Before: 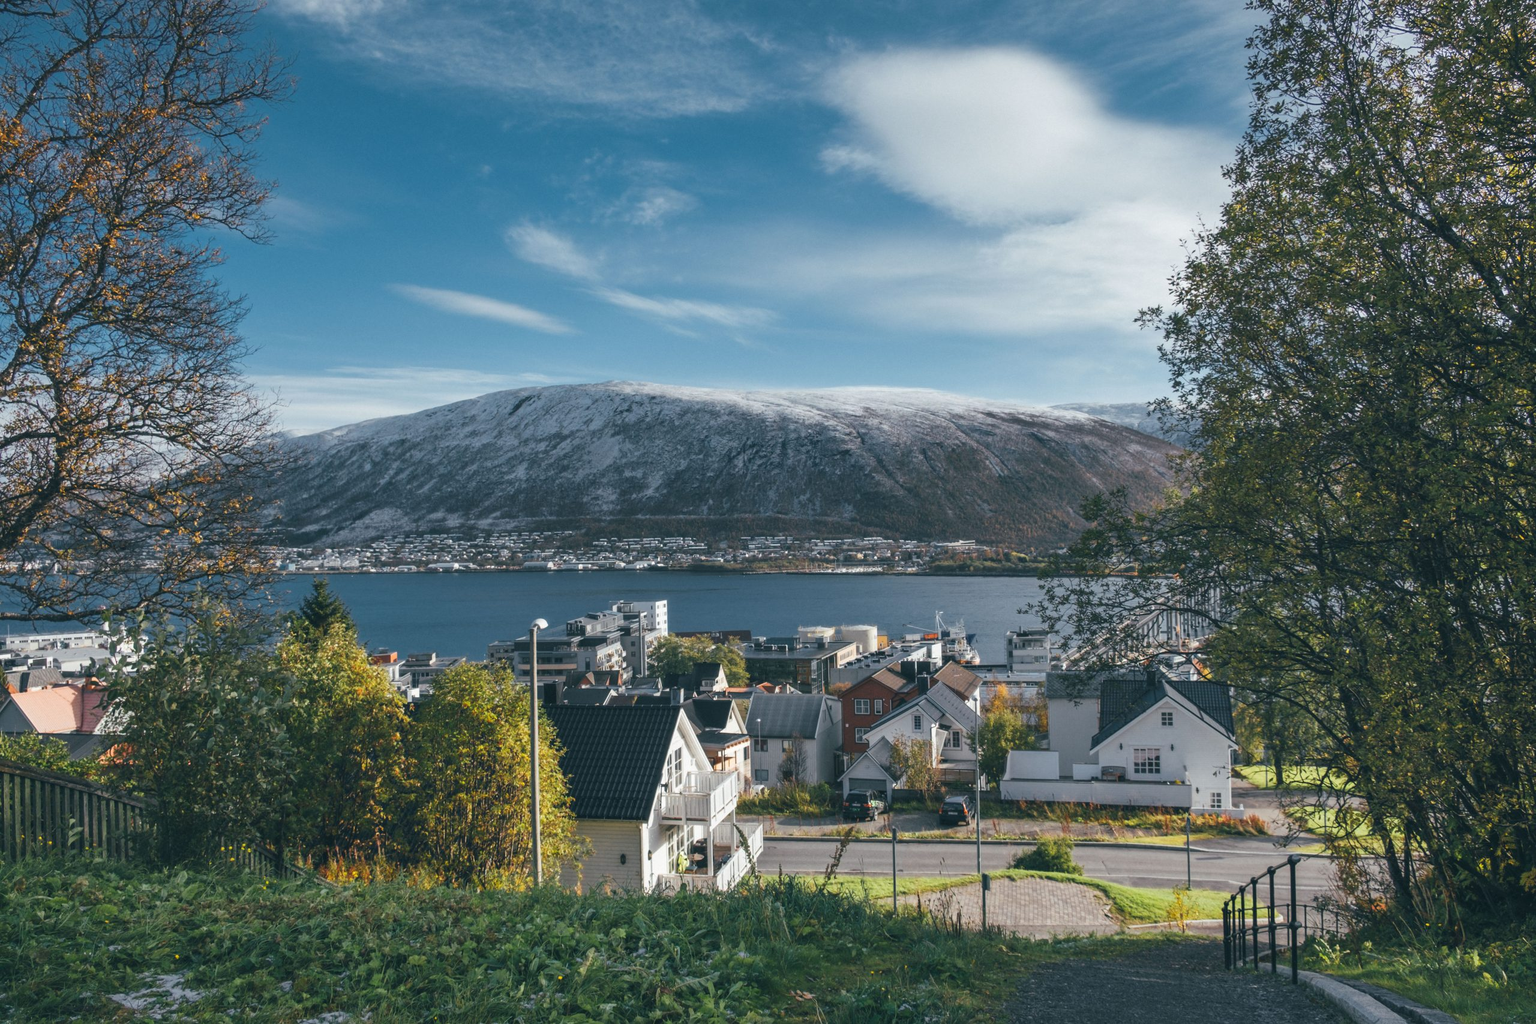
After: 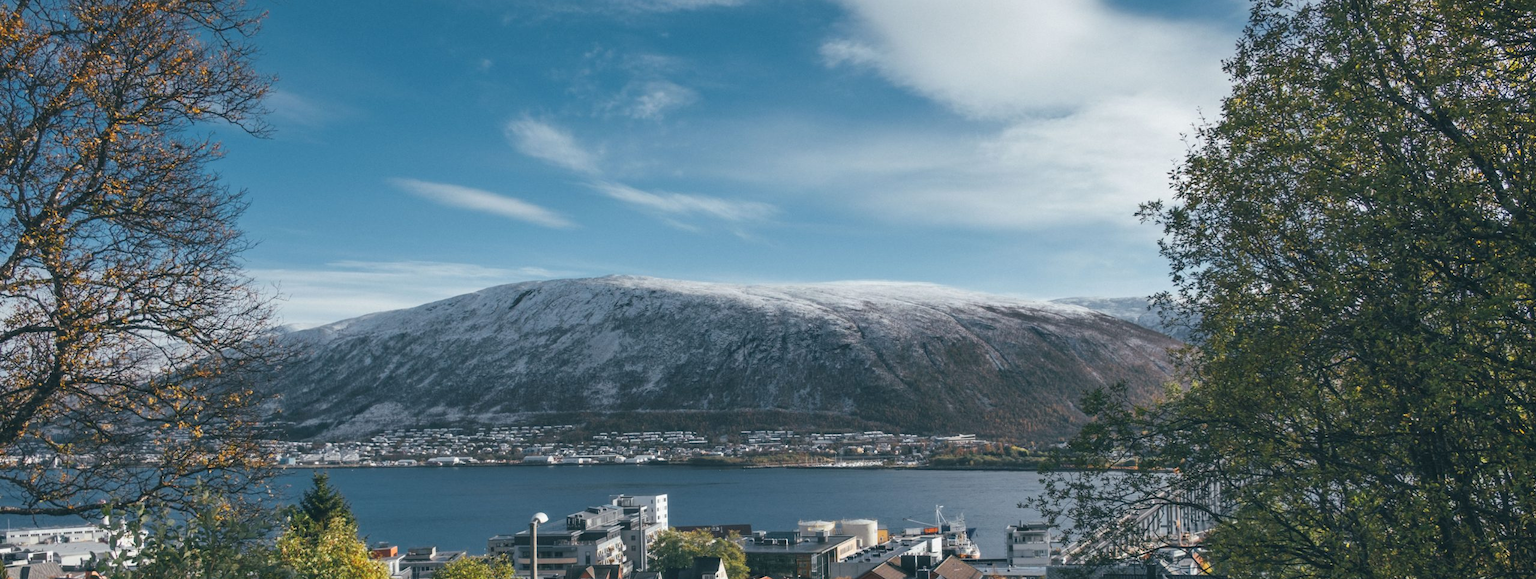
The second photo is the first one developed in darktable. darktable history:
crop and rotate: top 10.41%, bottom 33.01%
